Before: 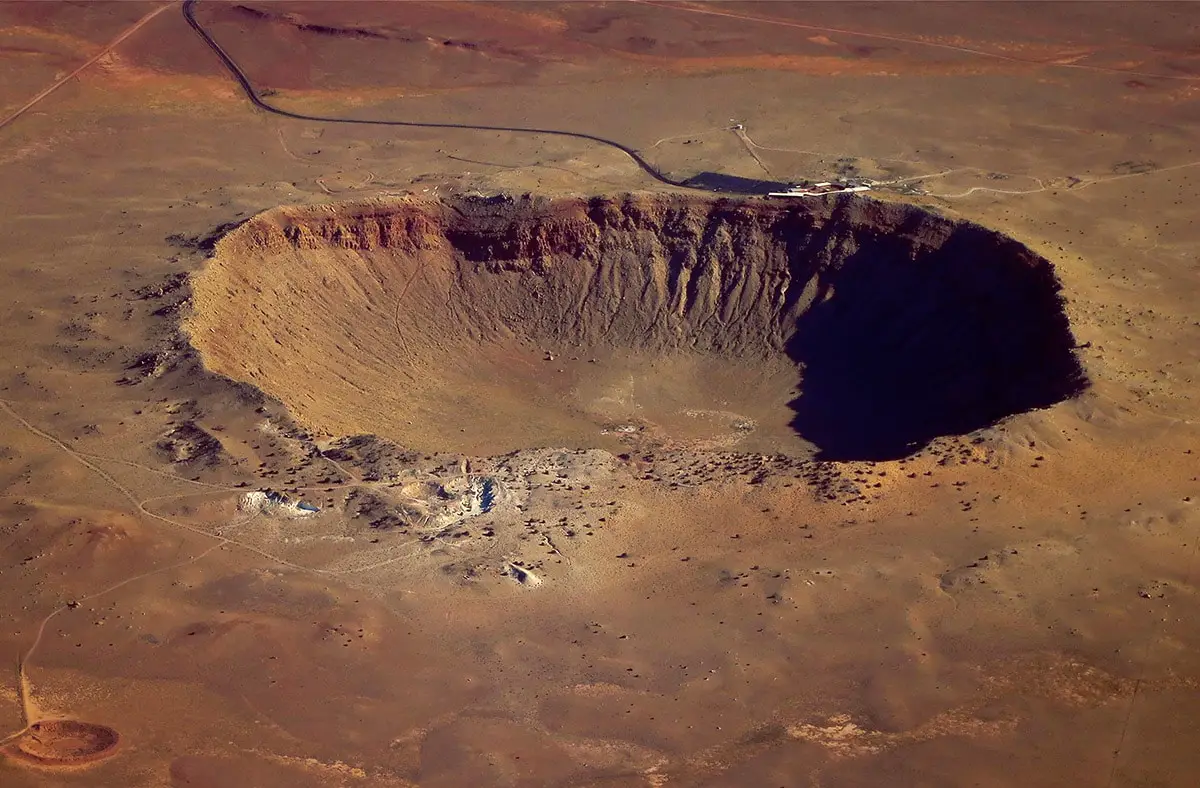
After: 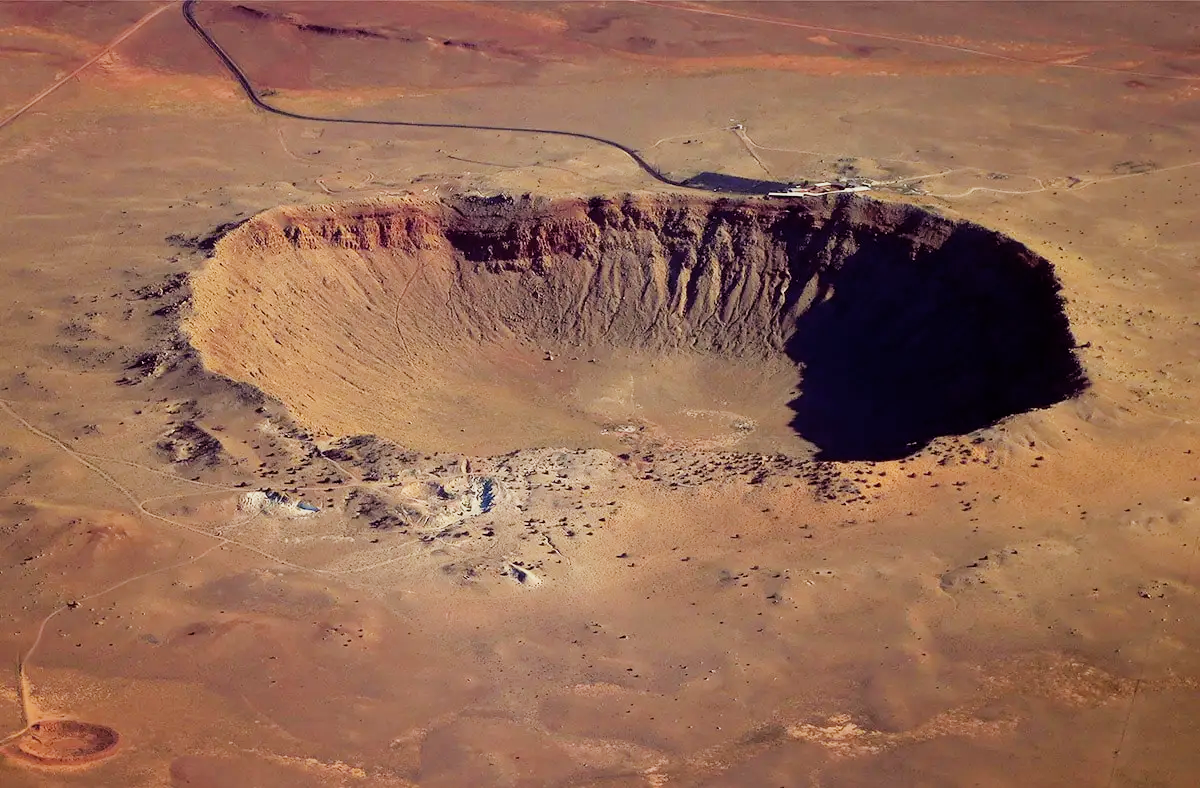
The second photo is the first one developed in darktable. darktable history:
filmic rgb: black relative exposure -7.65 EV, white relative exposure 4.56 EV, hardness 3.61
exposure: black level correction 0, exposure 0.703 EV, compensate highlight preservation false
